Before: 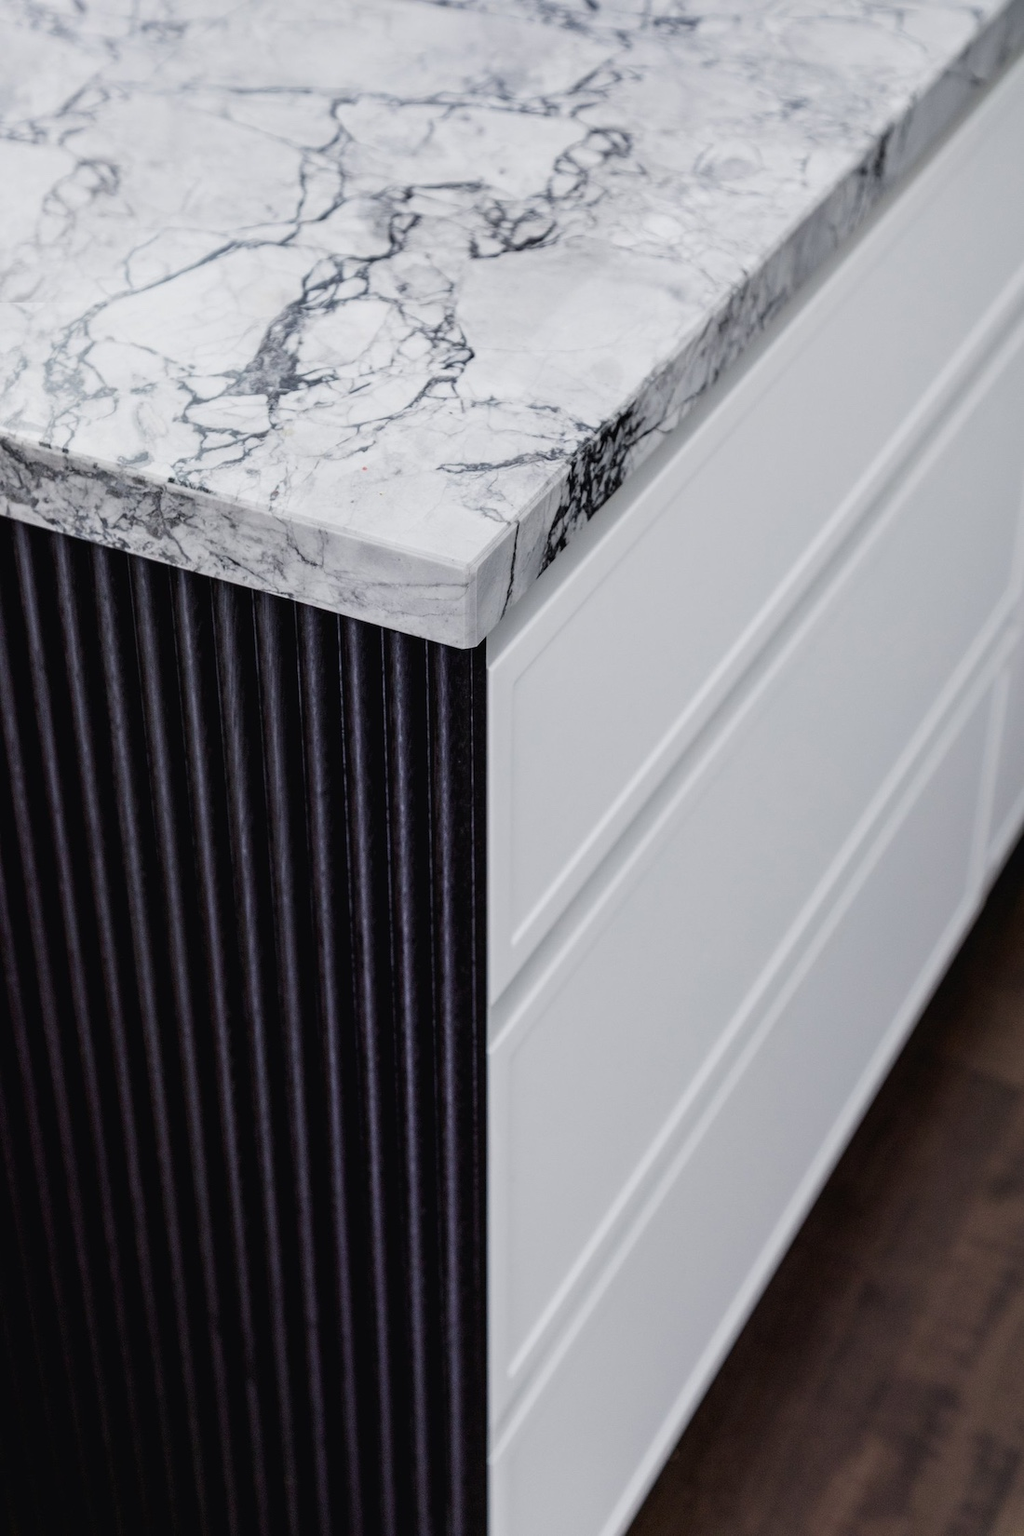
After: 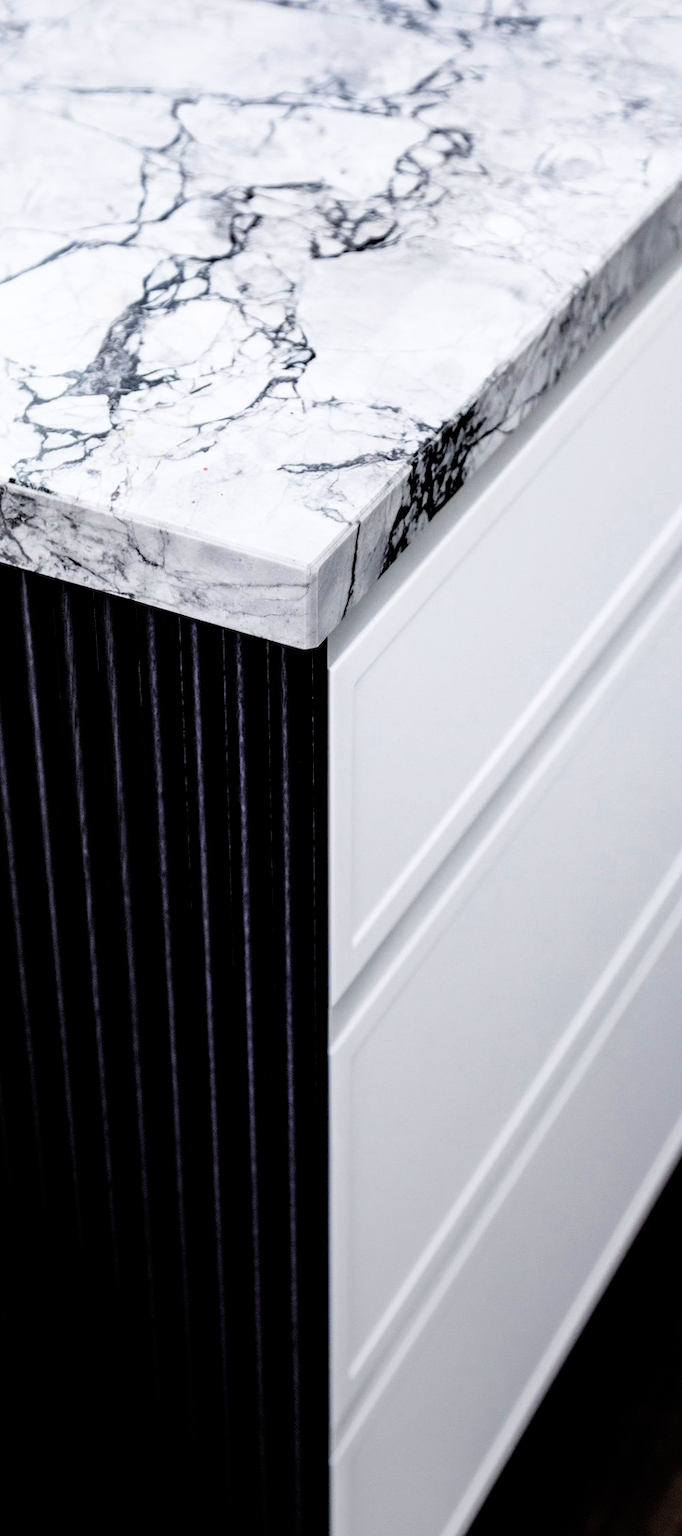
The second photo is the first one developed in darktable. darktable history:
graduated density: rotation -180°, offset 24.95
crop and rotate: left 15.546%, right 17.787%
filmic rgb: black relative exposure -3.63 EV, white relative exposure 2.16 EV, hardness 3.62
velvia: strength 45%
